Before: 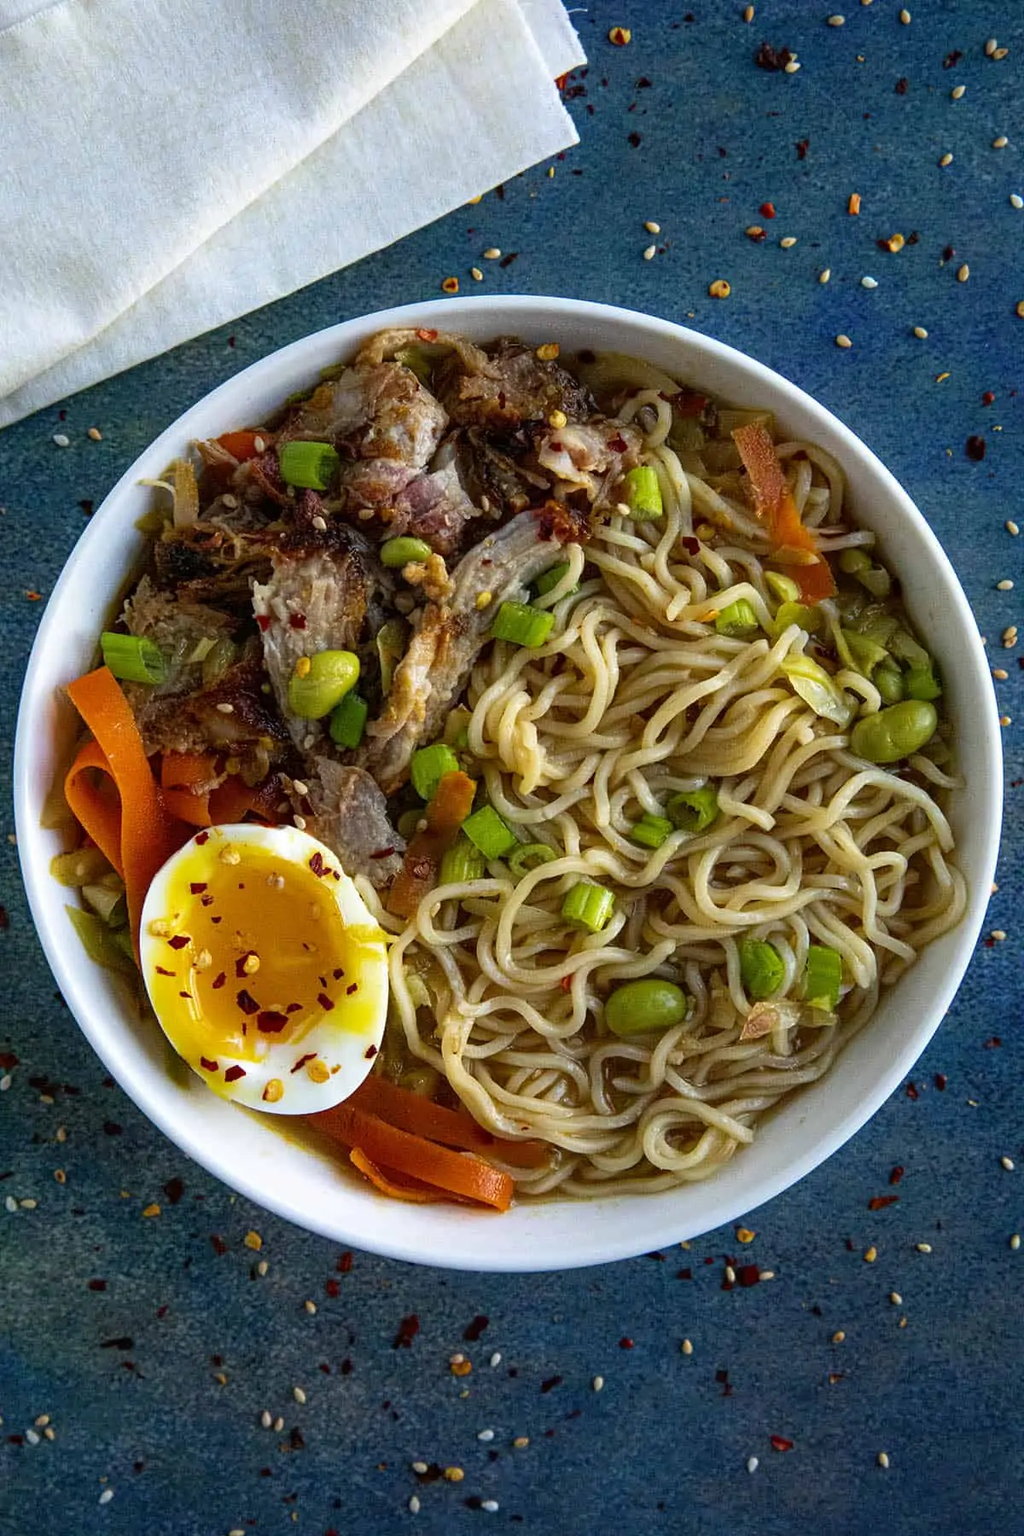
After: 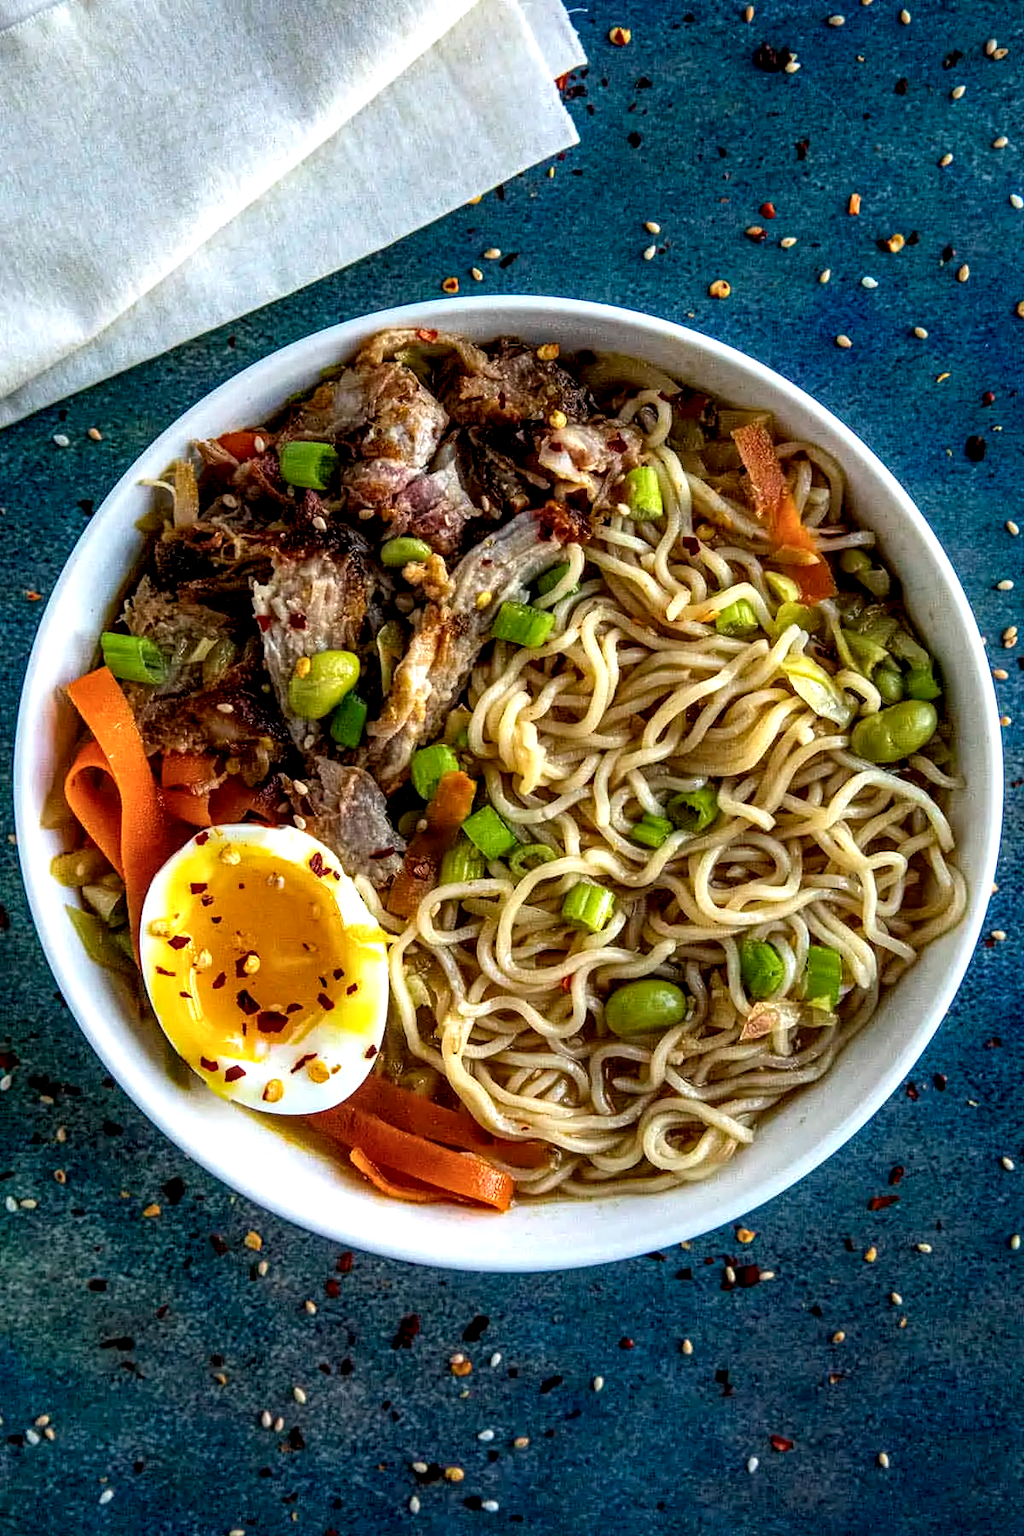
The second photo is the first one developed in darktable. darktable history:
local contrast: highlights 65%, shadows 53%, detail 169%, midtone range 0.51
